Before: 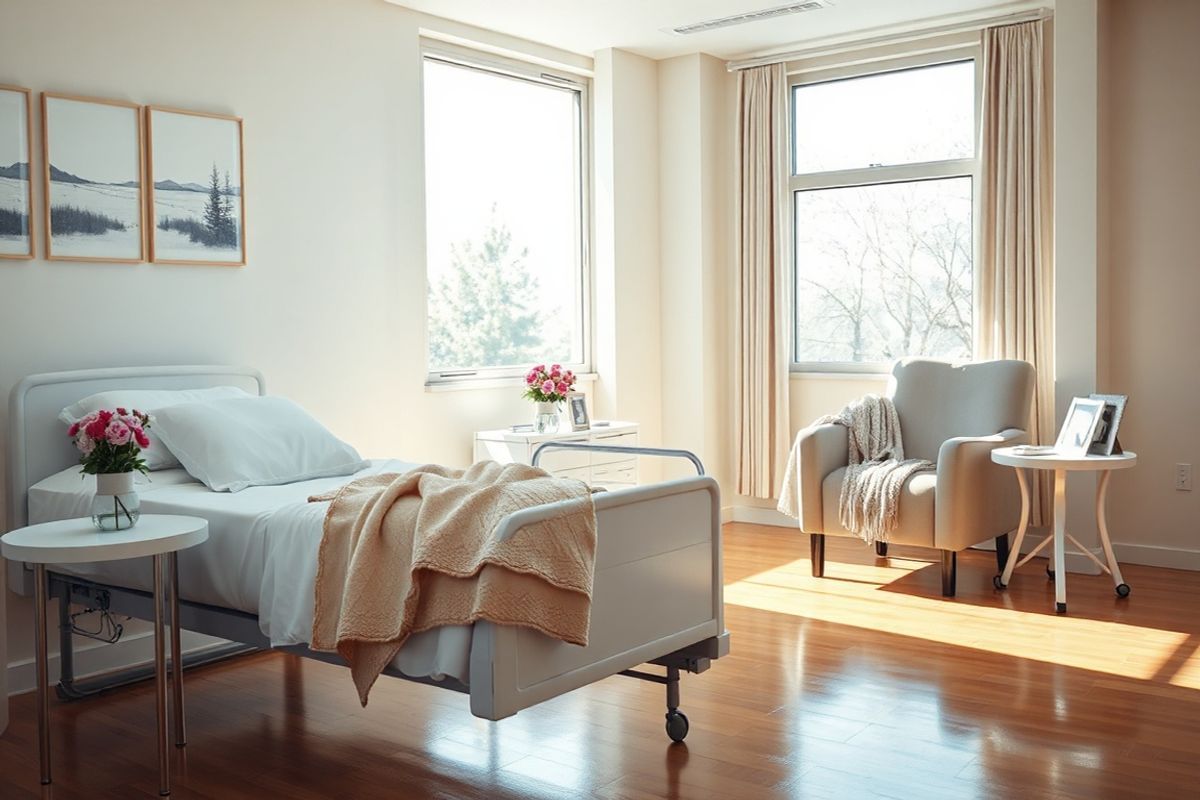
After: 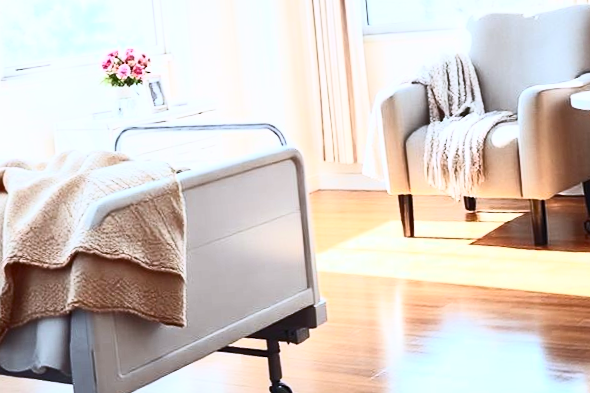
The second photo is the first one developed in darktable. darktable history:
contrast brightness saturation: contrast 0.62, brightness 0.34, saturation 0.14
white balance: red 0.967, blue 1.119, emerald 0.756
crop: left 34.479%, top 38.822%, right 13.718%, bottom 5.172%
rotate and perspective: rotation -5°, crop left 0.05, crop right 0.952, crop top 0.11, crop bottom 0.89
